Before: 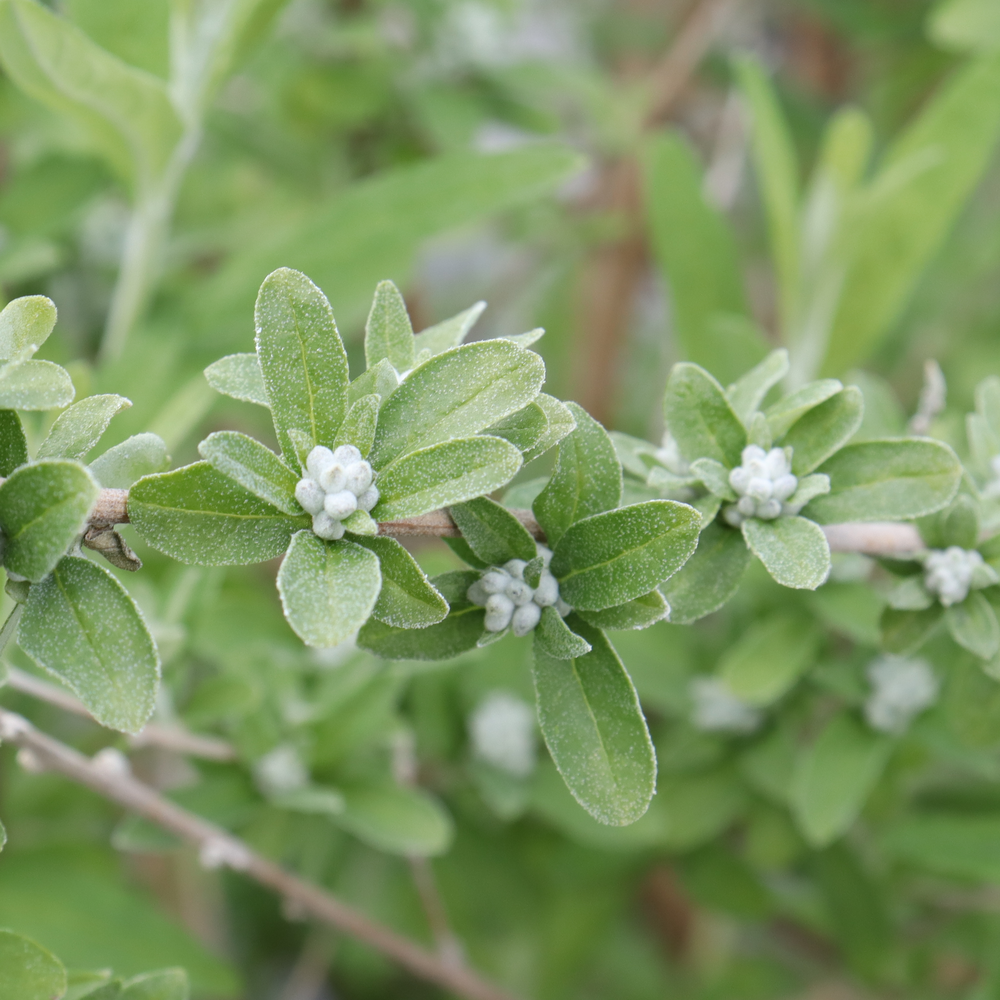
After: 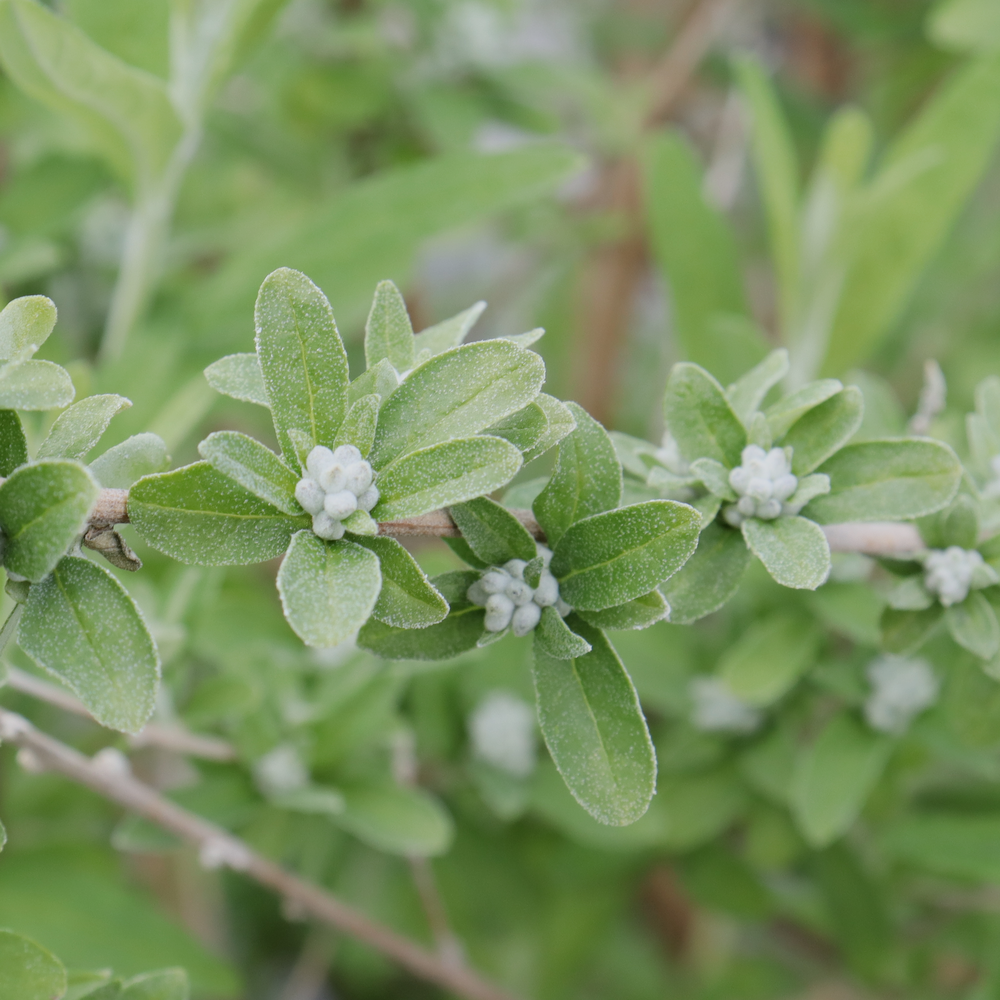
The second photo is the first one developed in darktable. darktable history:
filmic rgb: middle gray luminance 18.39%, black relative exposure -11.12 EV, white relative exposure 3.71 EV, target black luminance 0%, hardness 5.82, latitude 57.39%, contrast 0.965, shadows ↔ highlights balance 49.88%, contrast in shadows safe
